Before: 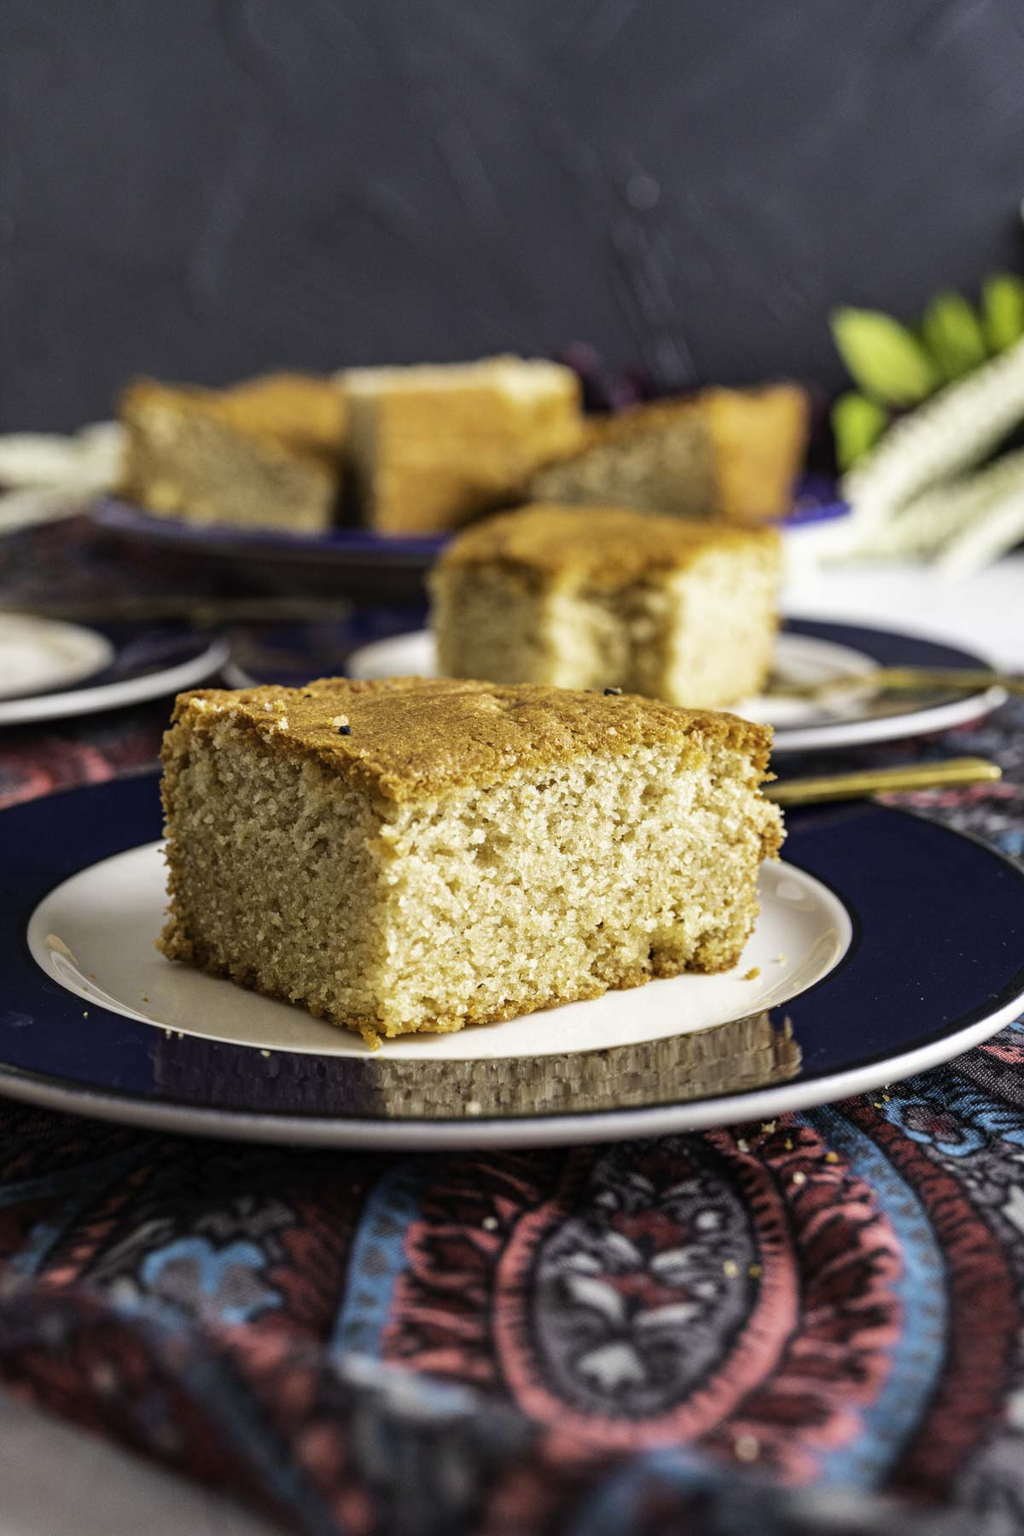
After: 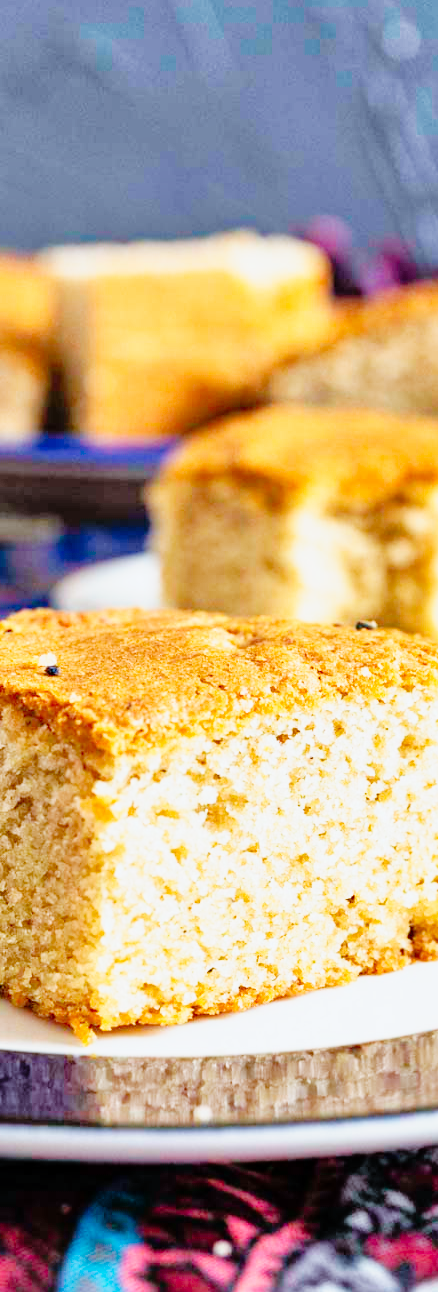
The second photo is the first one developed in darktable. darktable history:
color calibration: illuminant Planckian (black body), x 0.376, y 0.374, temperature 4120.62 K
tone curve: curves: ch0 [(0, 0) (0.131, 0.094) (0.326, 0.386) (0.481, 0.623) (0.593, 0.764) (0.812, 0.933) (1, 0.974)]; ch1 [(0, 0) (0.366, 0.367) (0.475, 0.453) (0.494, 0.493) (0.504, 0.497) (0.553, 0.584) (1, 1)]; ch2 [(0, 0) (0.333, 0.346) (0.375, 0.375) (0.424, 0.43) (0.476, 0.492) (0.502, 0.503) (0.533, 0.556) (0.566, 0.599) (0.614, 0.653) (1, 1)], preserve colors none
crop and rotate: left 29.407%, top 10.295%, right 34.028%, bottom 17.881%
tone equalizer: -7 EV 0.147 EV, -6 EV 0.572 EV, -5 EV 1.13 EV, -4 EV 1.31 EV, -3 EV 1.18 EV, -2 EV 0.6 EV, -1 EV 0.149 EV
